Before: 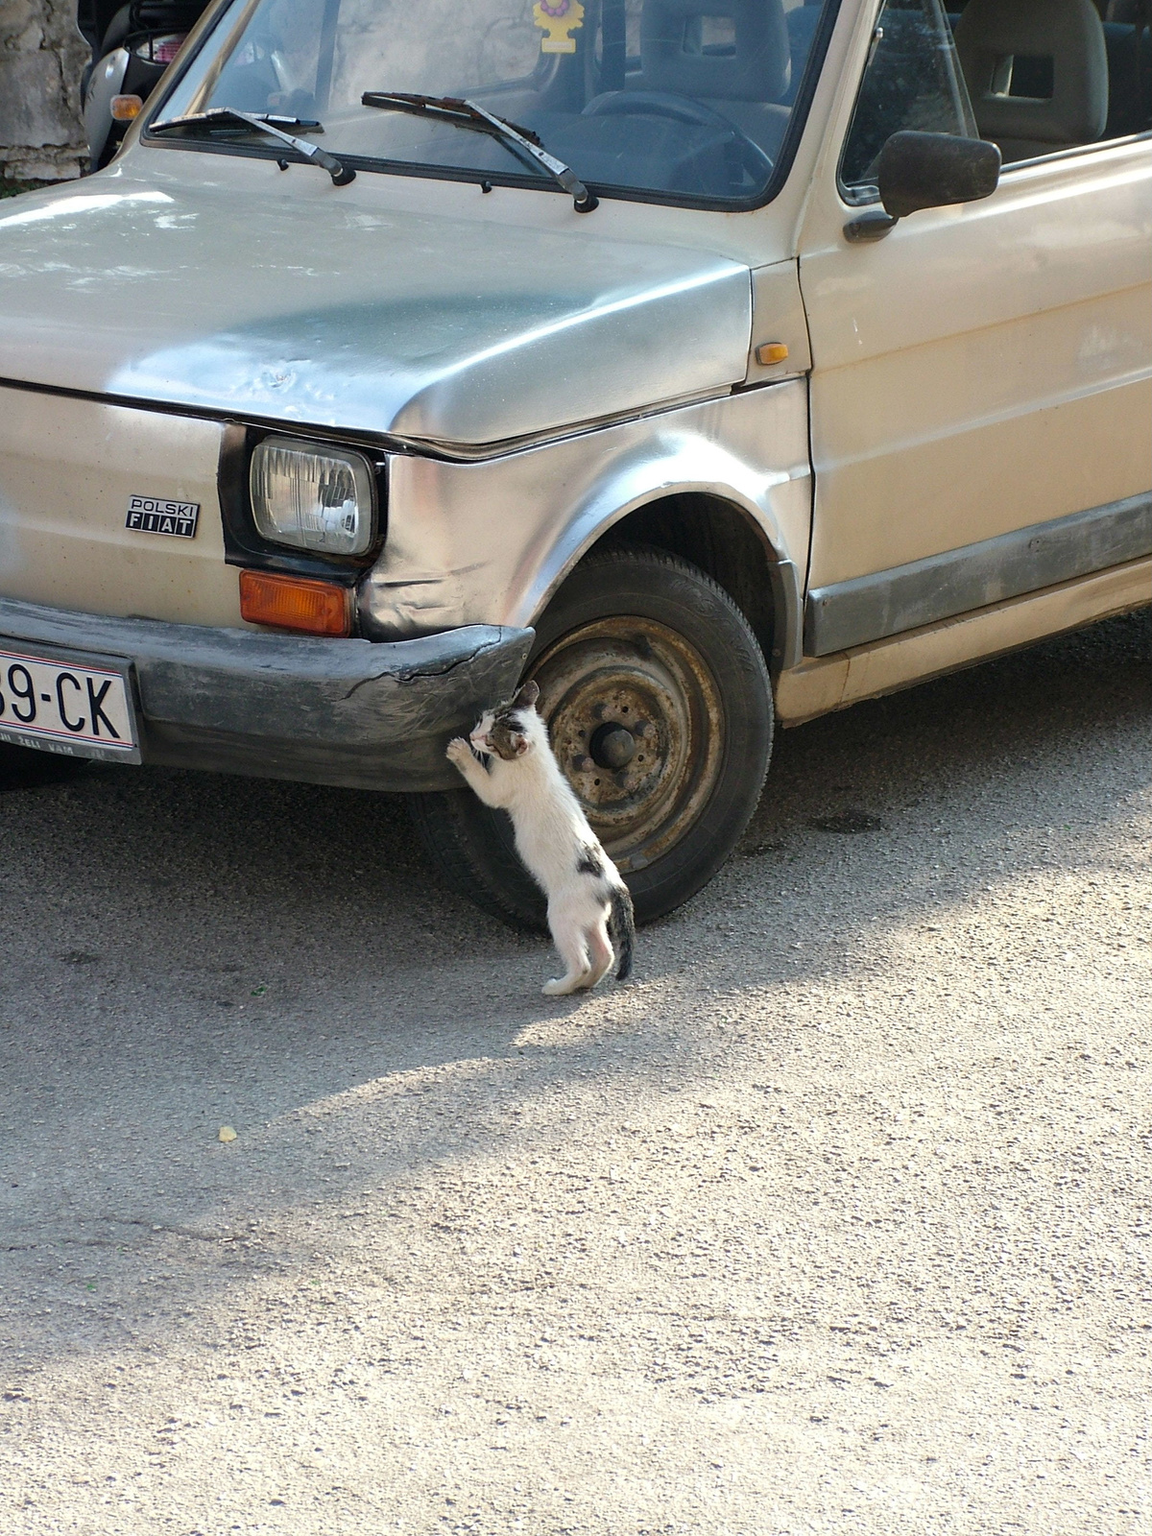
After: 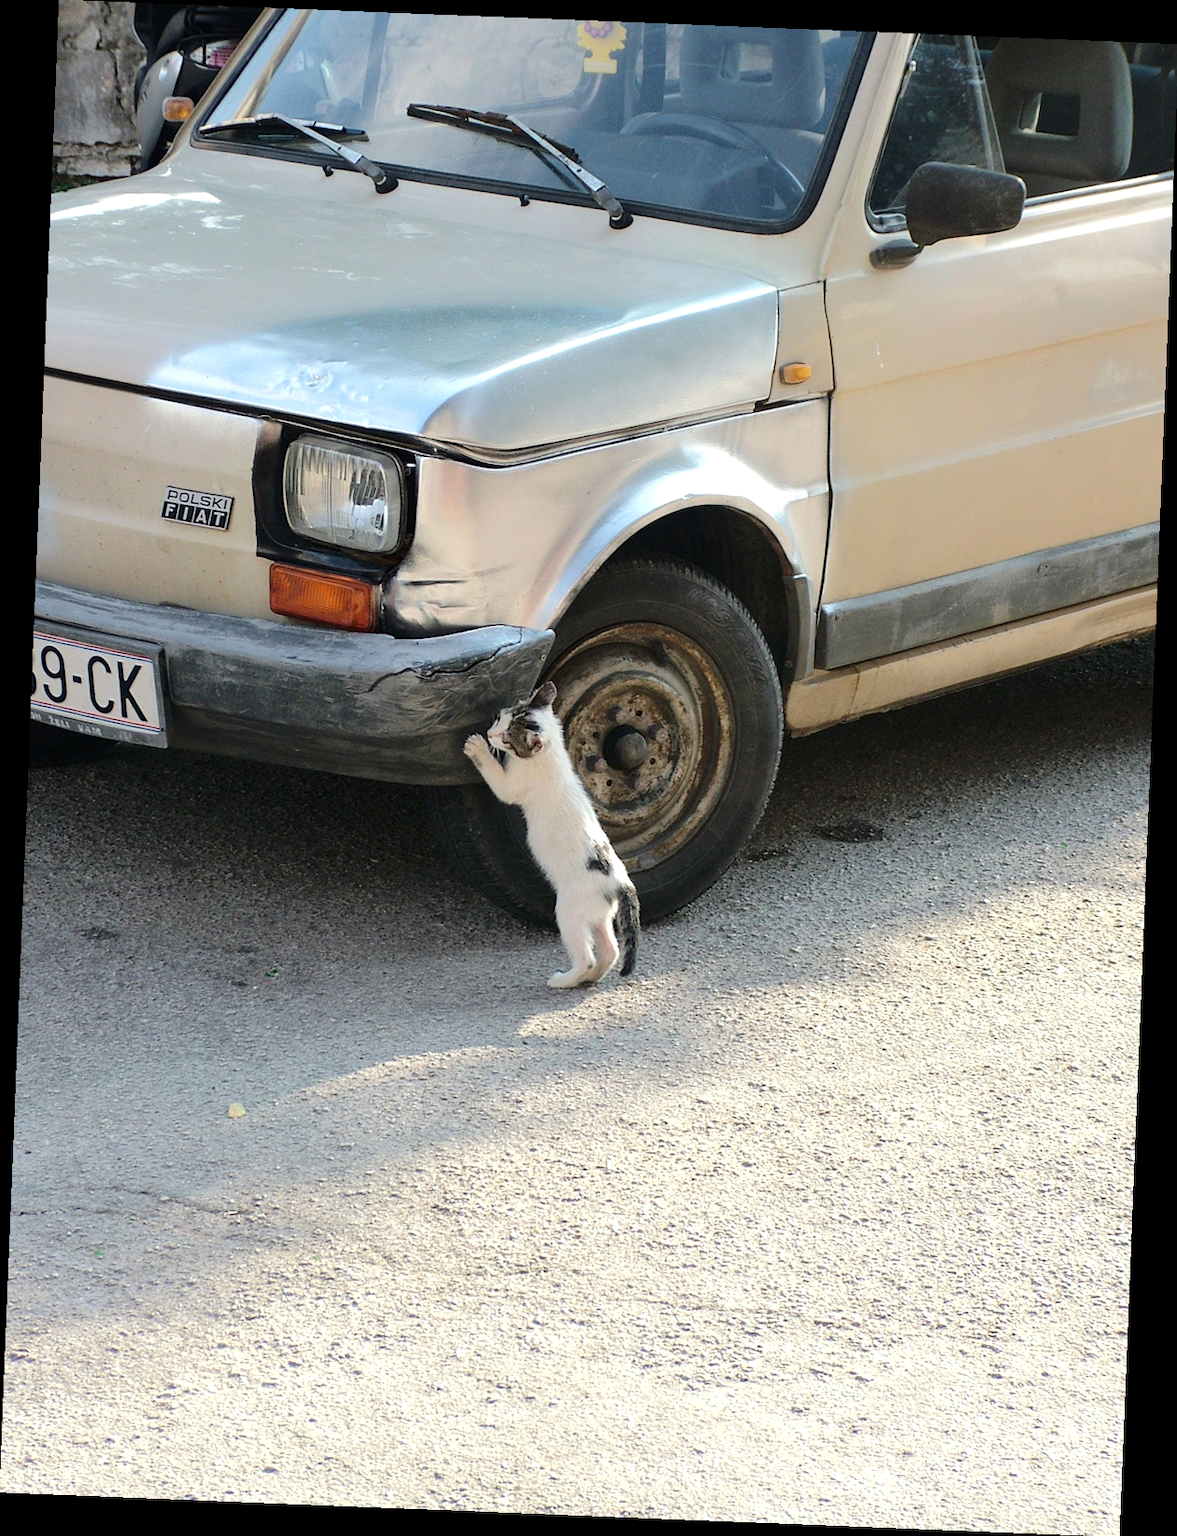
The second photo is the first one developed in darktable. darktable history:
crop and rotate: angle -2.28°
exposure: exposure 0.125 EV, compensate highlight preservation false
tone curve: curves: ch0 [(0, 0) (0.003, 0.009) (0.011, 0.013) (0.025, 0.022) (0.044, 0.039) (0.069, 0.055) (0.1, 0.077) (0.136, 0.113) (0.177, 0.158) (0.224, 0.213) (0.277, 0.289) (0.335, 0.367) (0.399, 0.451) (0.468, 0.532) (0.543, 0.615) (0.623, 0.696) (0.709, 0.755) (0.801, 0.818) (0.898, 0.893) (1, 1)], color space Lab, independent channels
